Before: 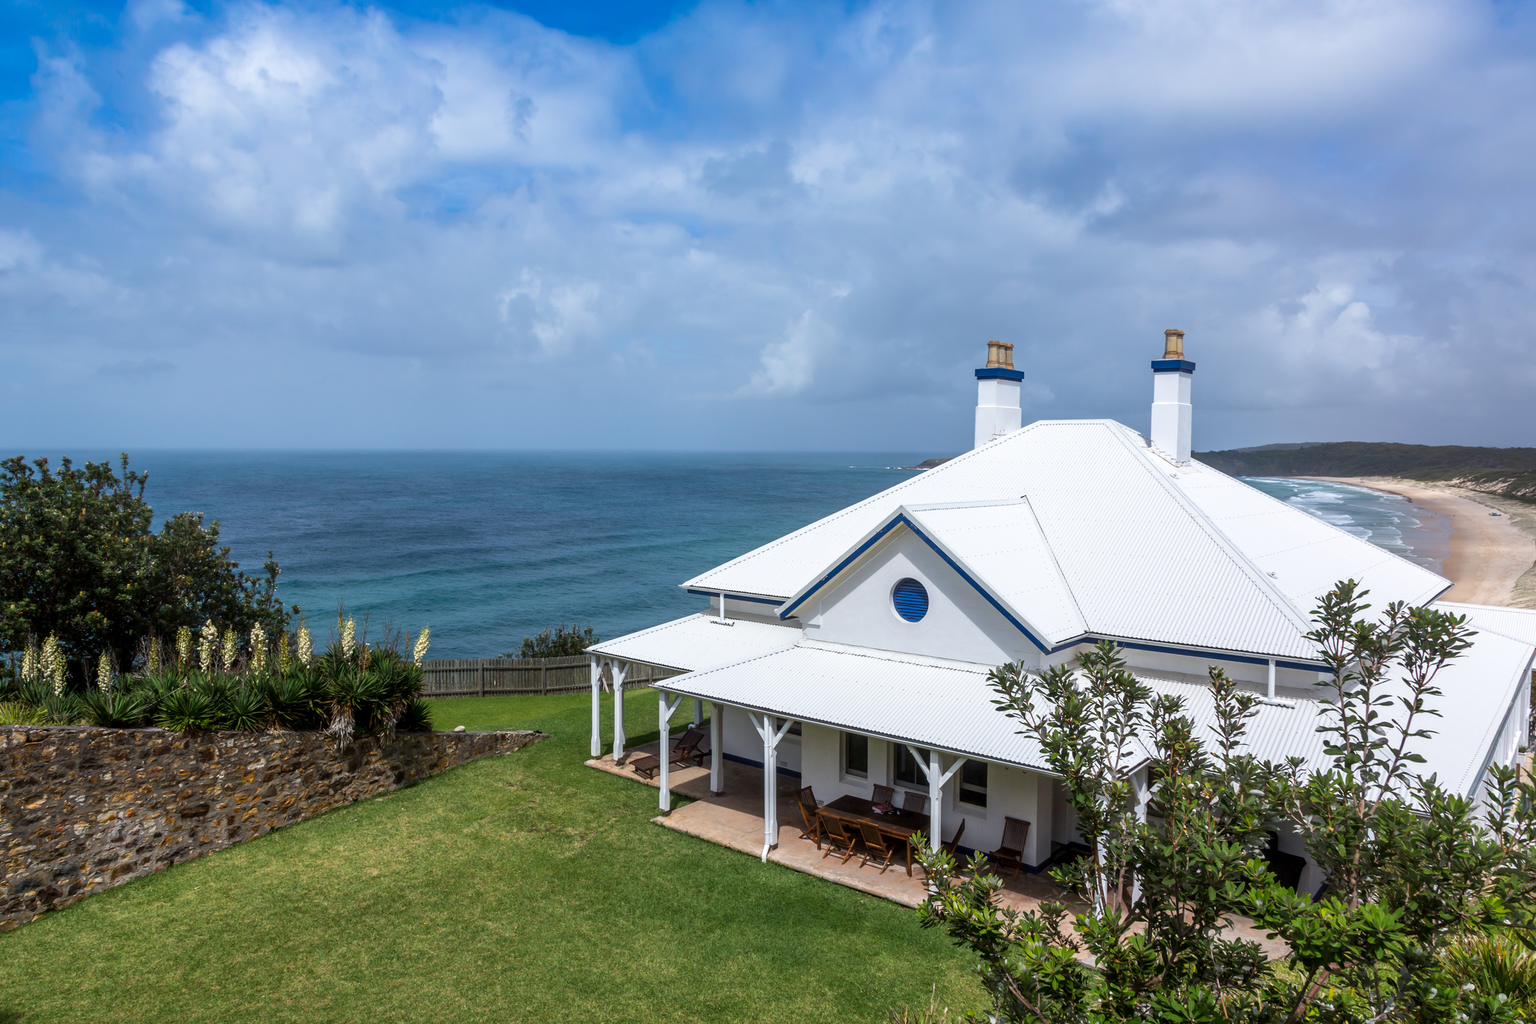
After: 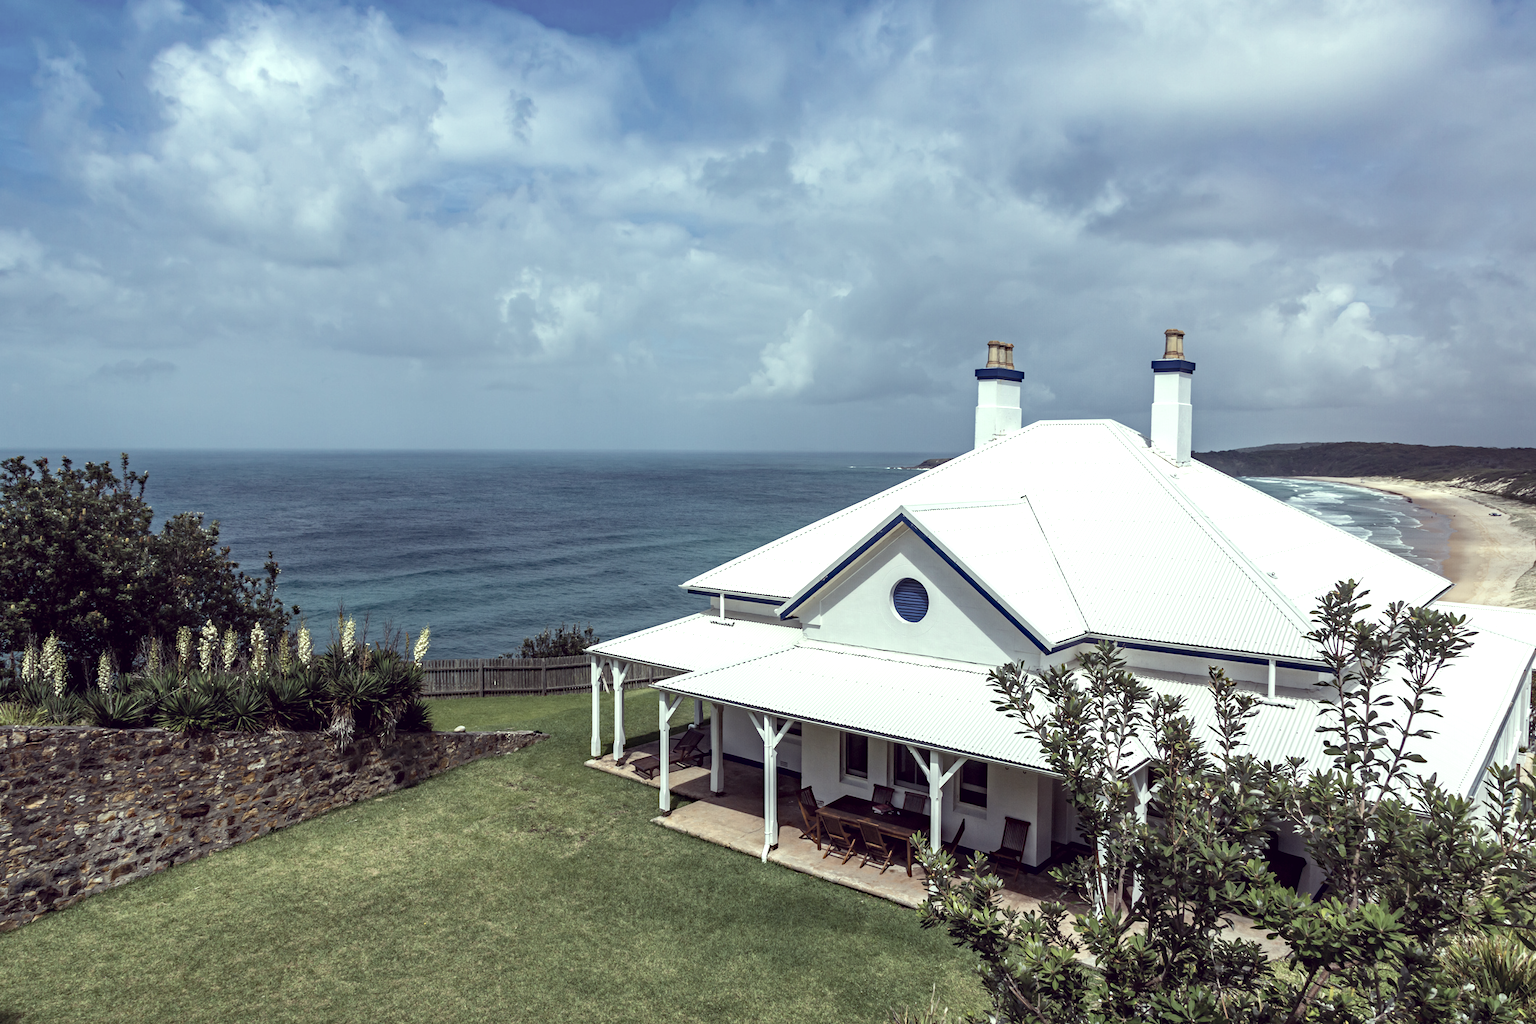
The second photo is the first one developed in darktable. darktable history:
tone equalizer: -8 EV -0.414 EV, -7 EV -0.425 EV, -6 EV -0.34 EV, -5 EV -0.254 EV, -3 EV 0.254 EV, -2 EV 0.329 EV, -1 EV 0.402 EV, +0 EV 0.435 EV, smoothing diameter 24.93%, edges refinement/feathering 14.83, preserve details guided filter
color correction: highlights a* -20.42, highlights b* 20.43, shadows a* 19.65, shadows b* -20.59, saturation 0.399
haze removal: strength 0.394, distance 0.222, compatibility mode true, adaptive false
contrast brightness saturation: contrast 0.078, saturation 0.202
